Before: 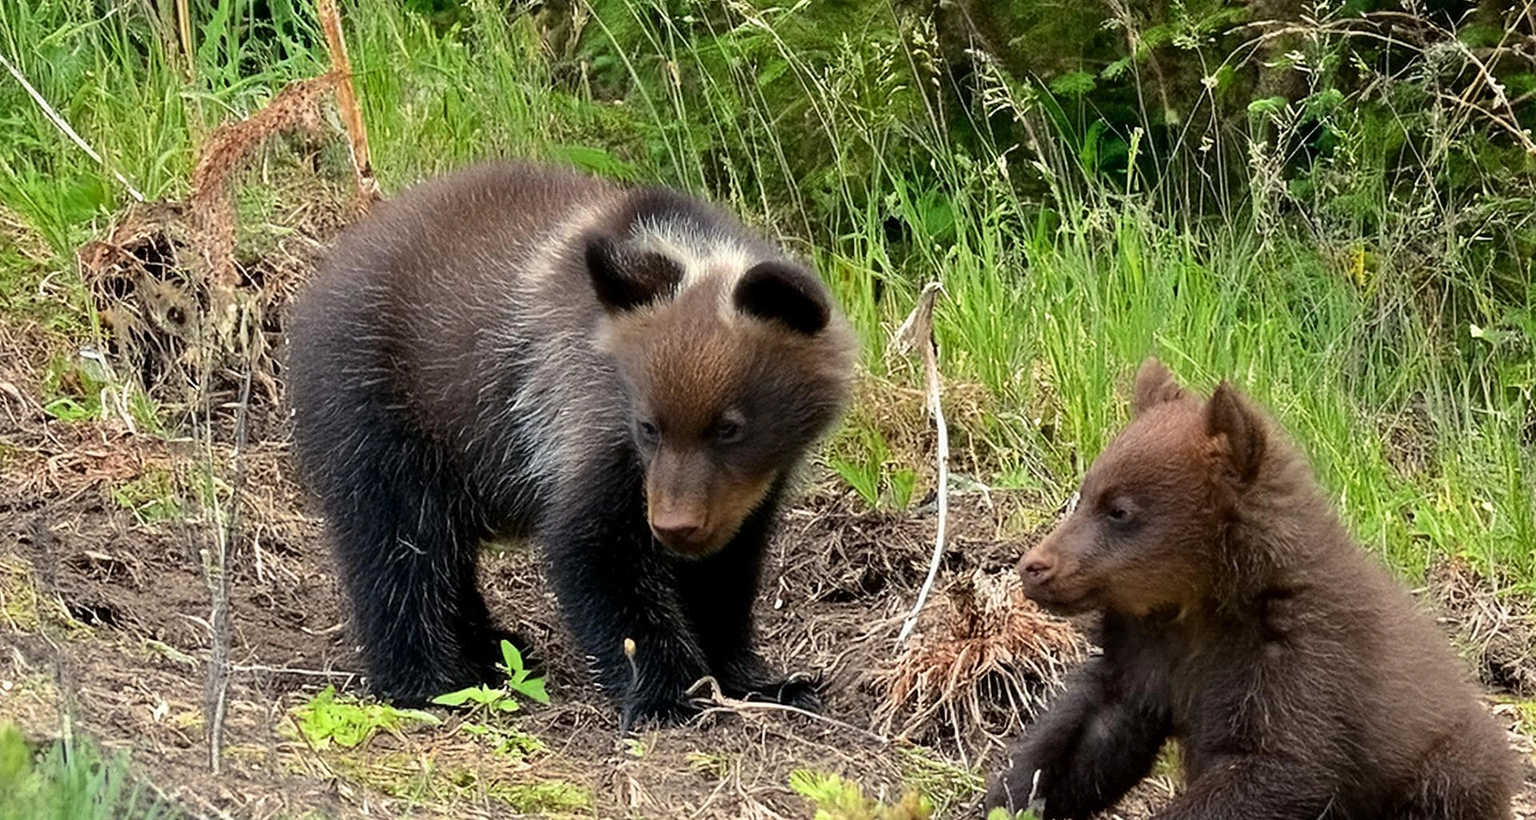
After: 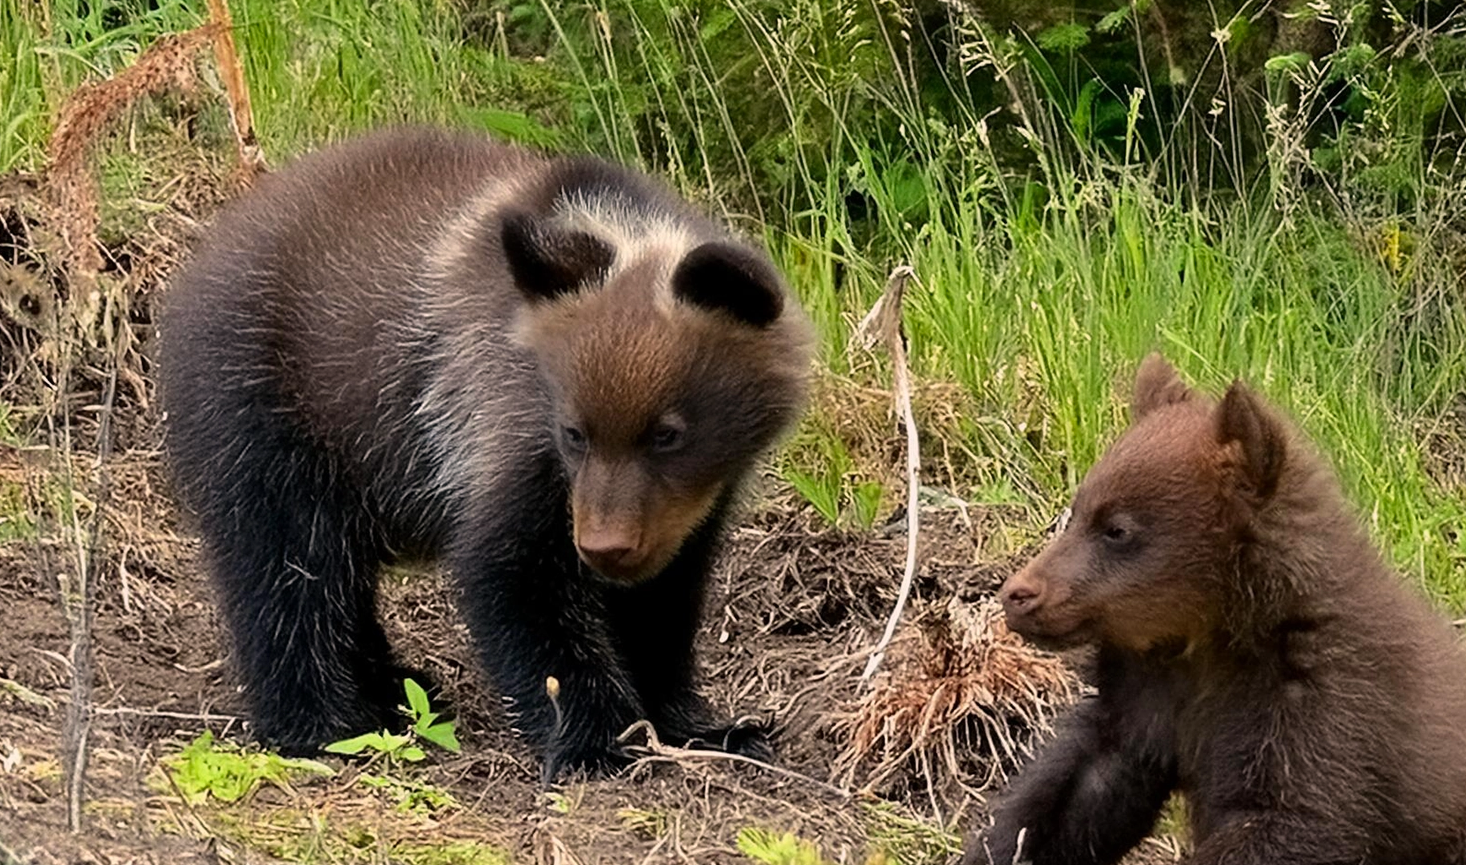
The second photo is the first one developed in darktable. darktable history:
crop: left 9.807%, top 6.259%, right 7.334%, bottom 2.177%
exposure: exposure -0.157 EV, compensate highlight preservation false
color correction: highlights a* 5.81, highlights b* 4.84
